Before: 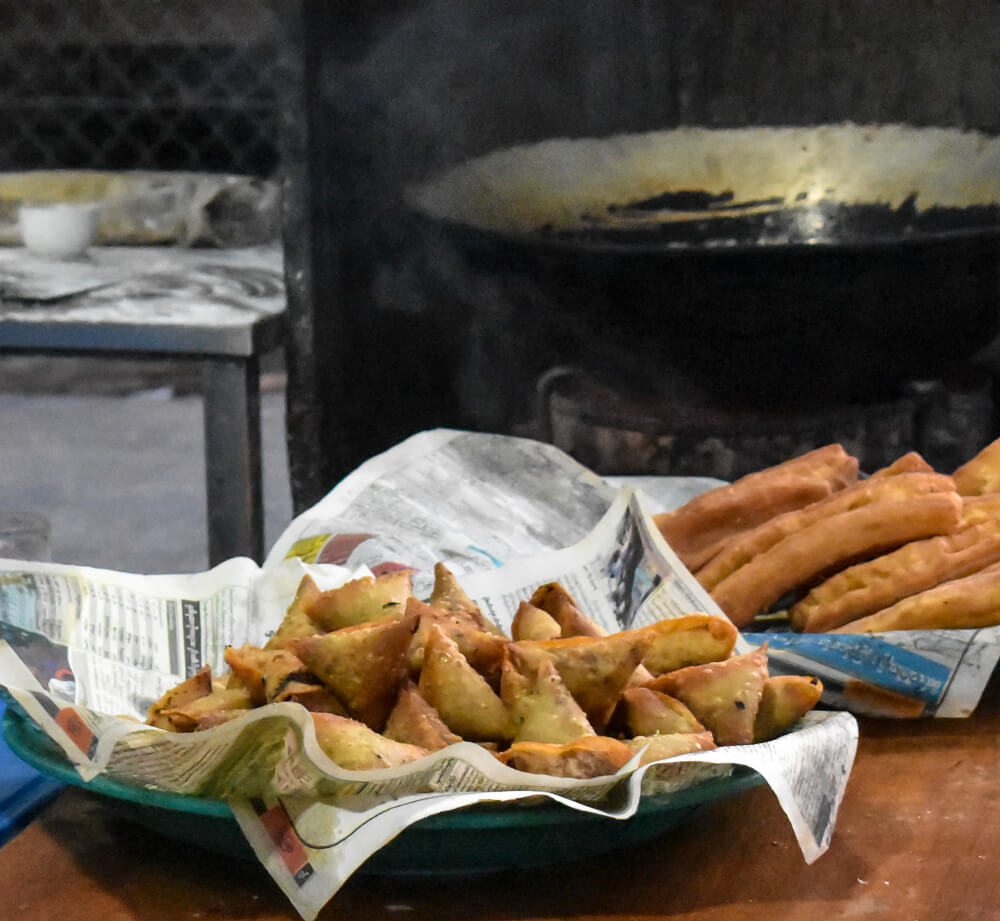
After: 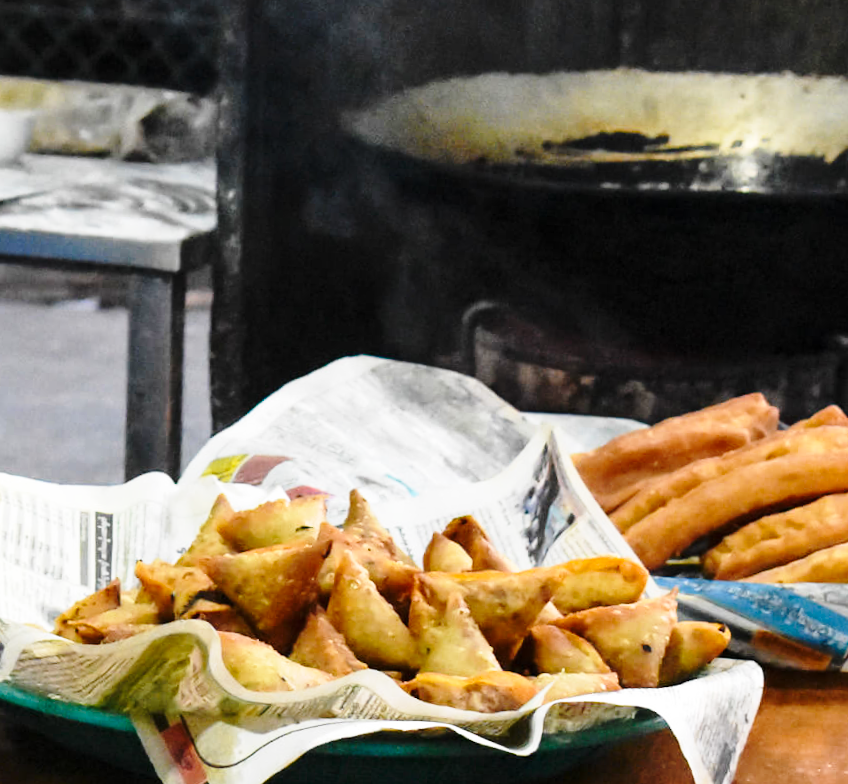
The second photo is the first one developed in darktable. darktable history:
crop and rotate: angle -3.24°, left 5.412%, top 5.176%, right 4.633%, bottom 4.575%
base curve: curves: ch0 [(0, 0) (0.028, 0.03) (0.121, 0.232) (0.46, 0.748) (0.859, 0.968) (1, 1)], preserve colors none
